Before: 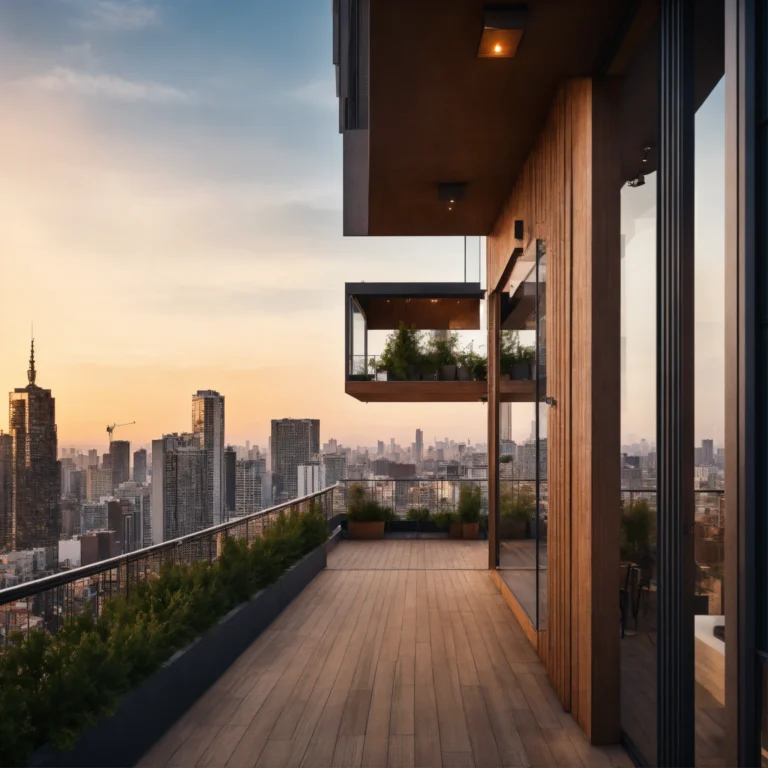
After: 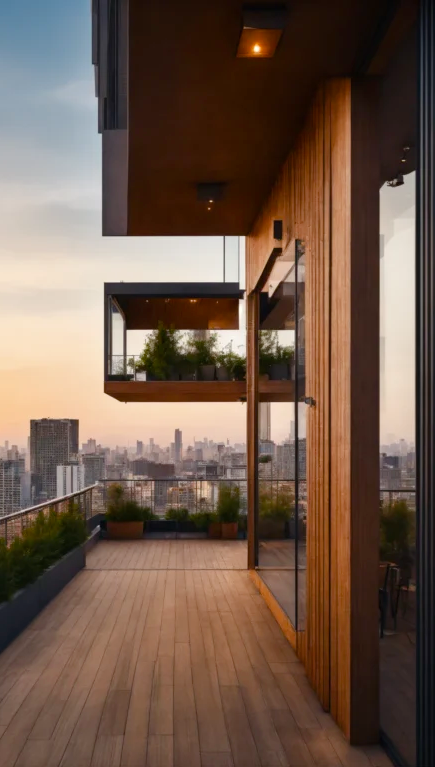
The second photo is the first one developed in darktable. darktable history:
crop: left 31.458%, top 0%, right 11.876%
color balance rgb: perceptual saturation grading › global saturation 20%, perceptual saturation grading › highlights -25%, perceptual saturation grading › shadows 25%
